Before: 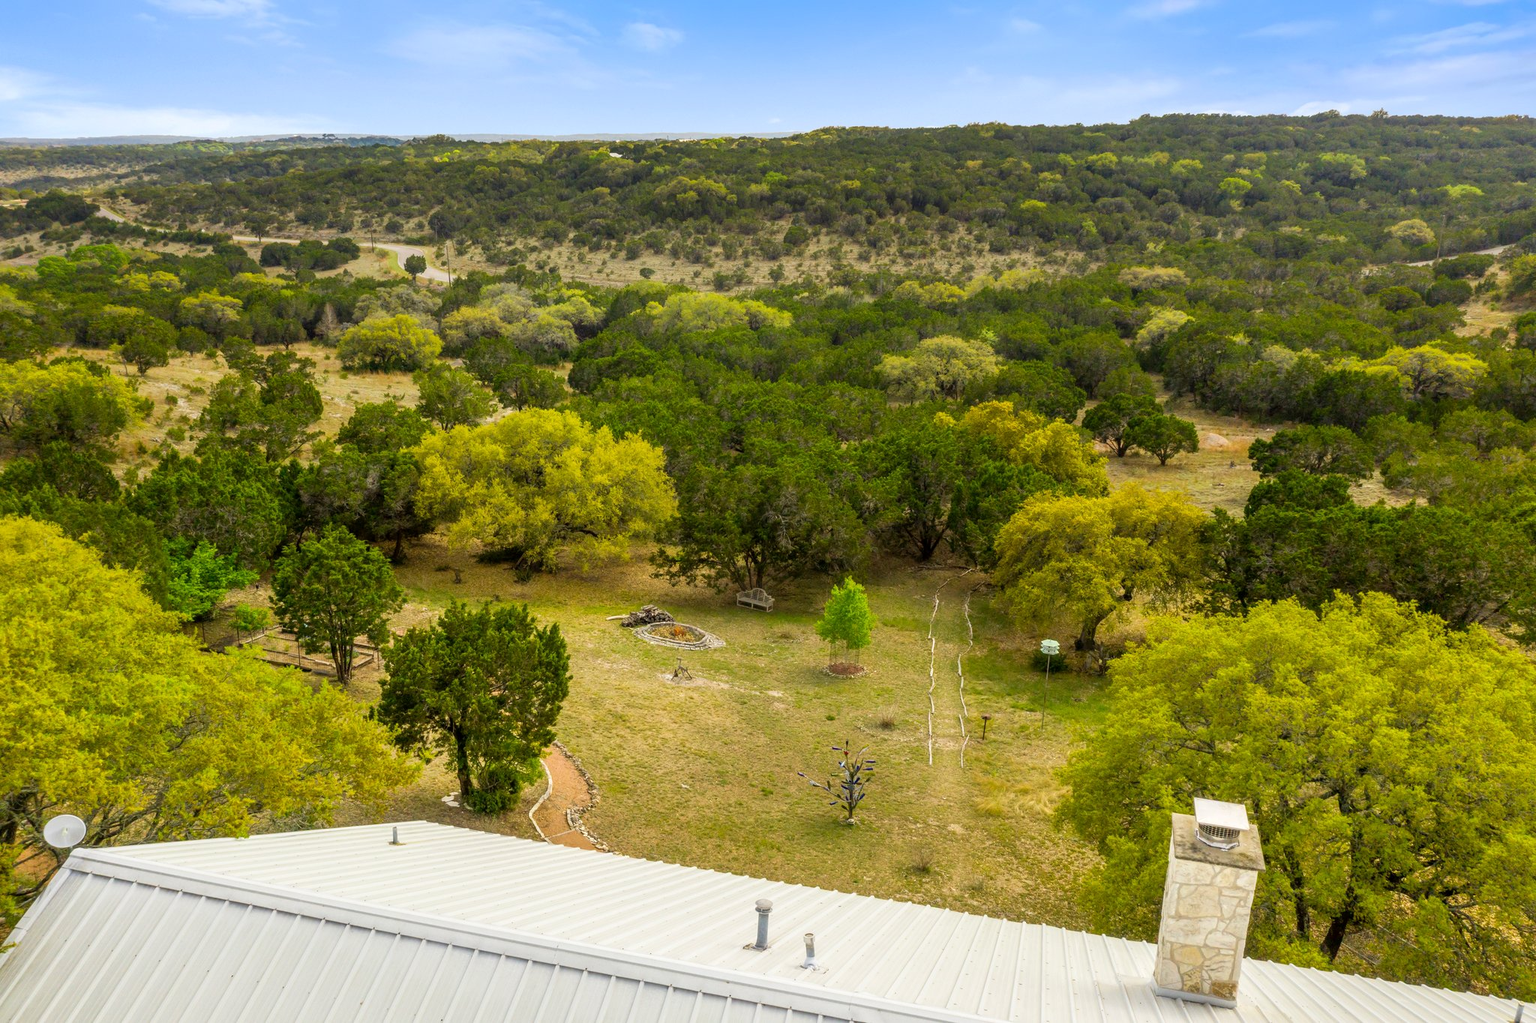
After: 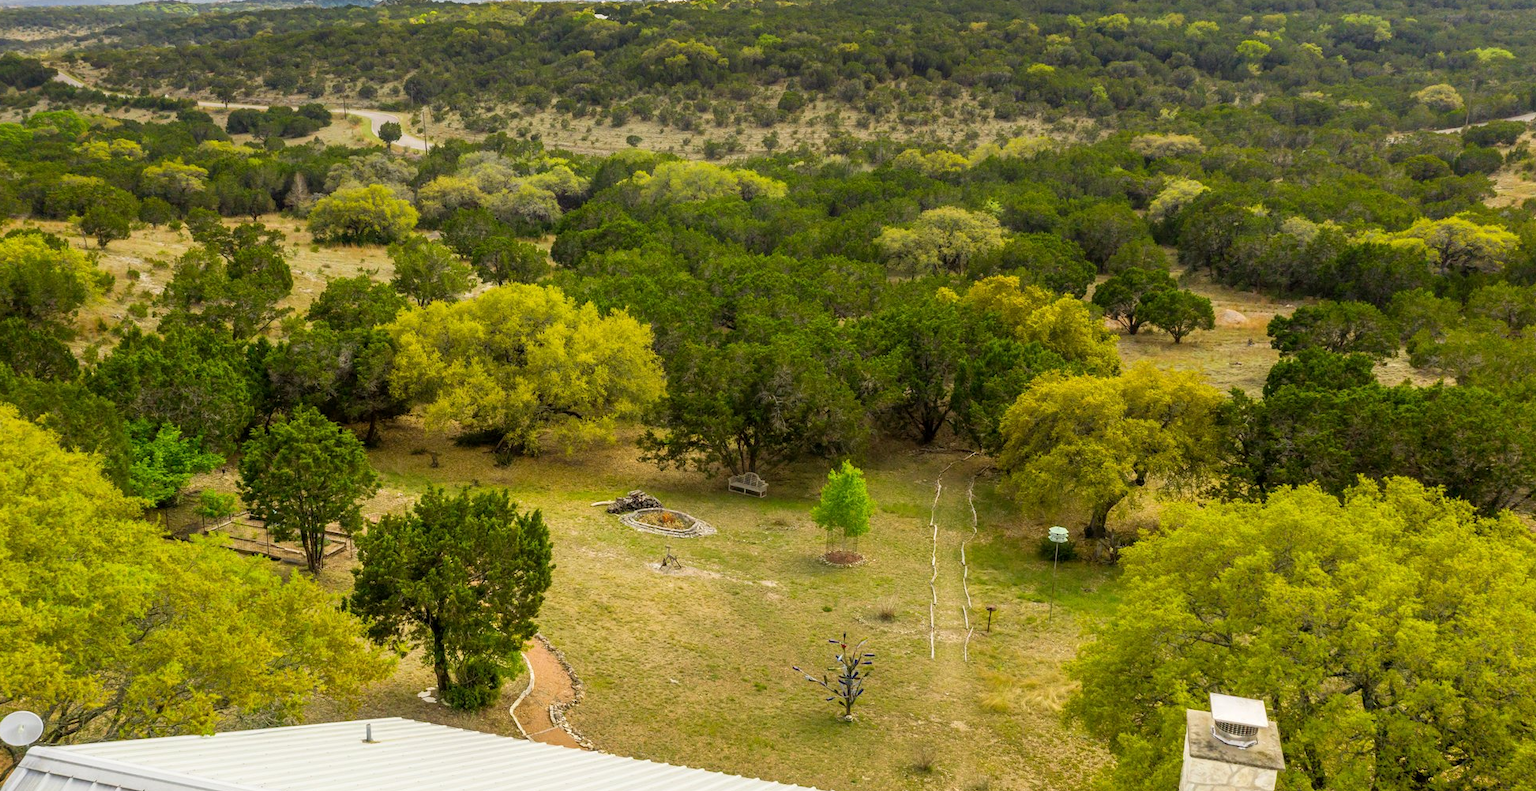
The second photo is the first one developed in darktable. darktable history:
crop and rotate: left 2.954%, top 13.699%, right 2.061%, bottom 12.785%
